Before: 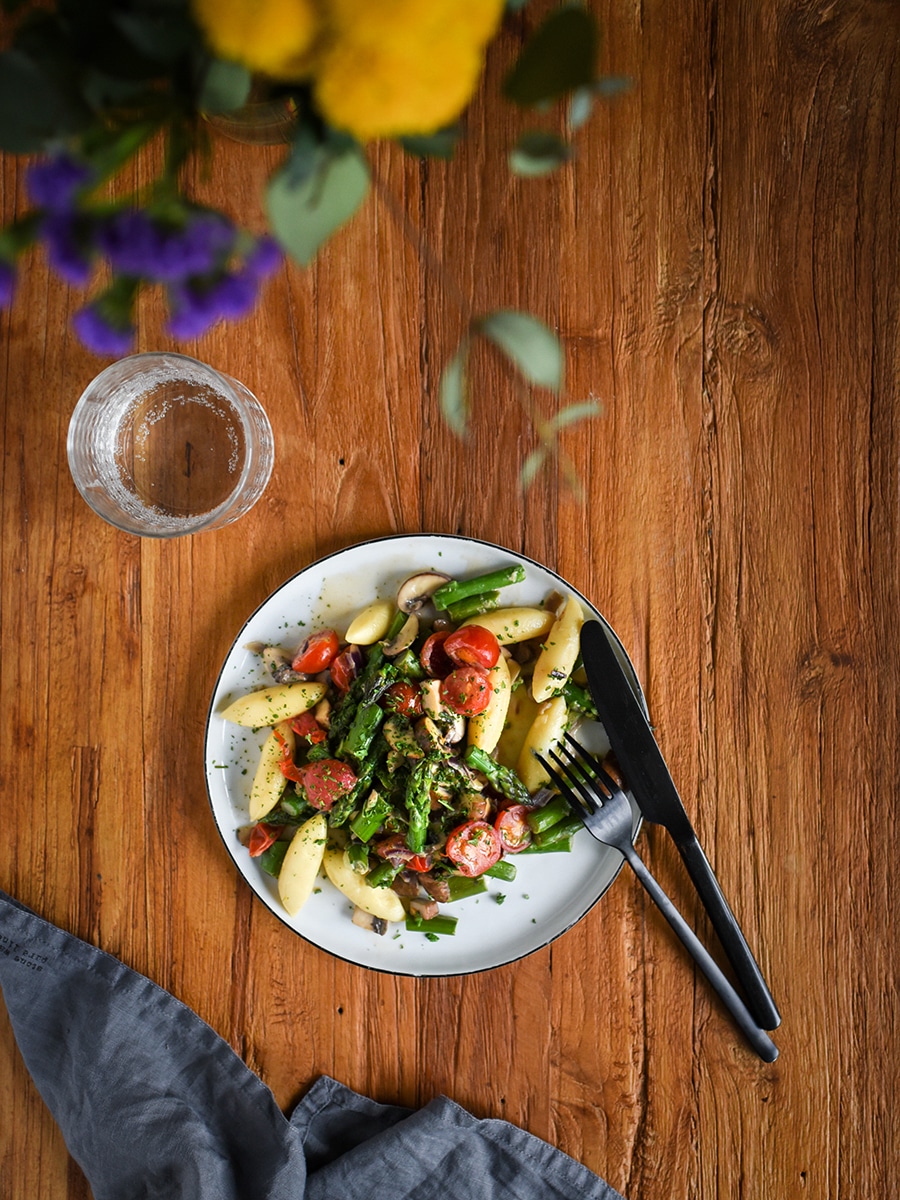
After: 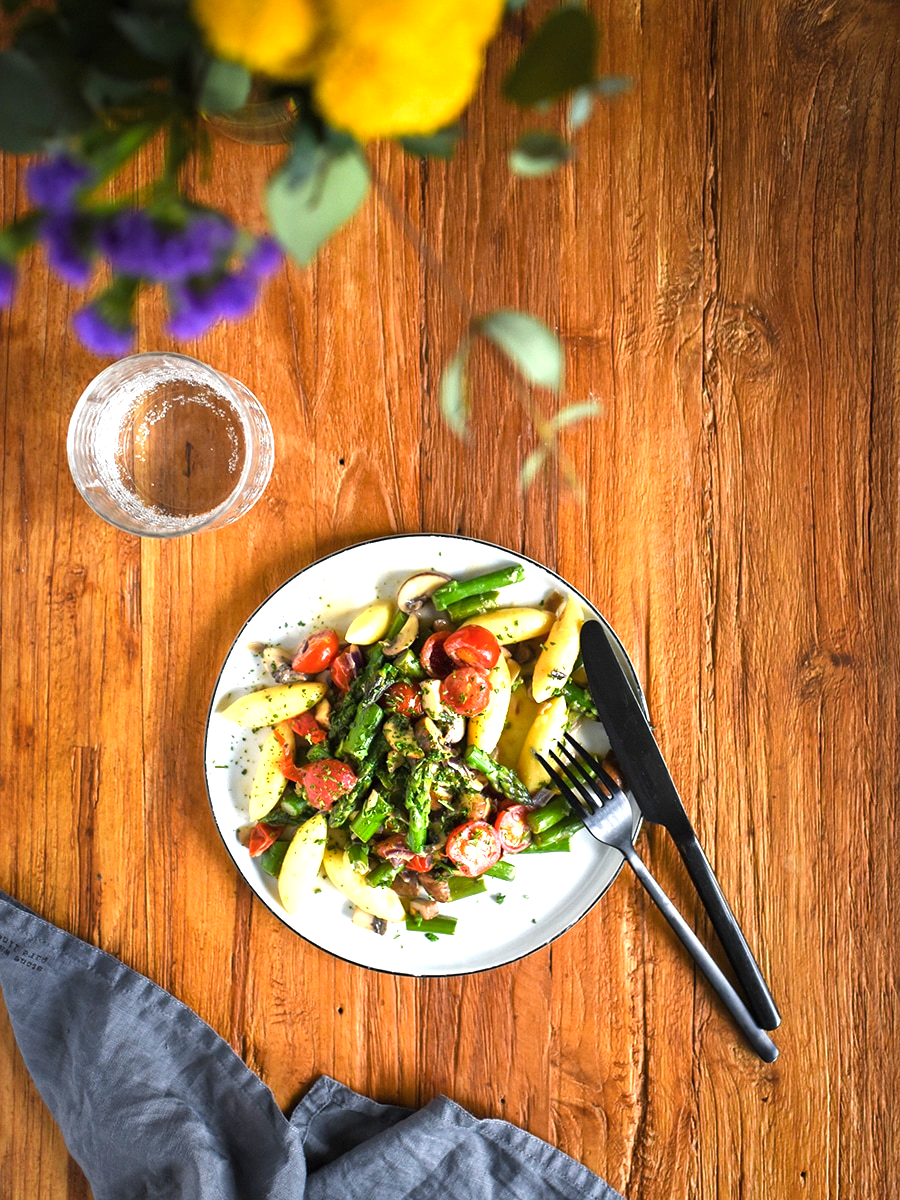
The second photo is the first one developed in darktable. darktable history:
exposure: black level correction 0, exposure 1.1 EV, compensate exposure bias true, compensate highlight preservation false
shadows and highlights: shadows 25, highlights -25
color balance rgb: perceptual saturation grading › global saturation 3.7%, global vibrance 5.56%, contrast 3.24%
